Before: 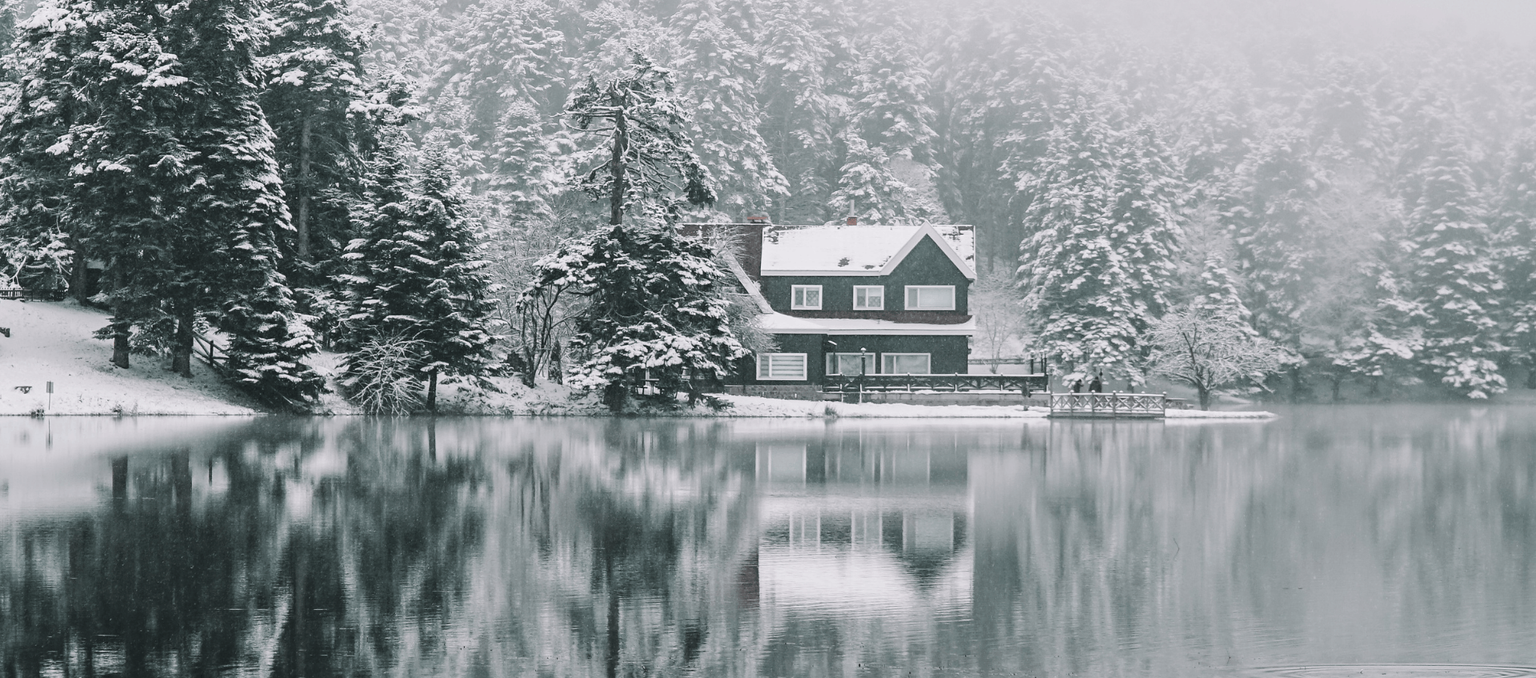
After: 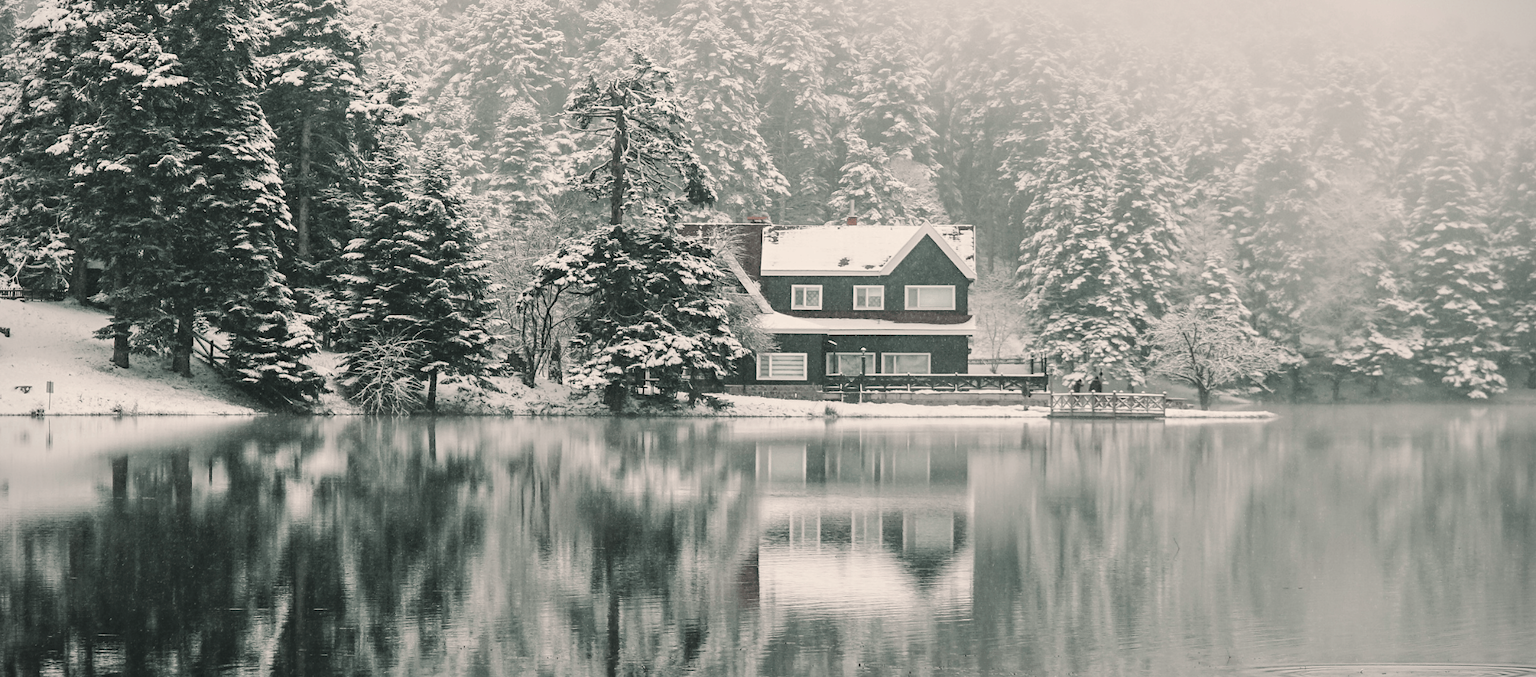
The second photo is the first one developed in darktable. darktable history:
white balance: red 1.045, blue 0.932
tone equalizer: on, module defaults
vignetting: fall-off start 91.19%
